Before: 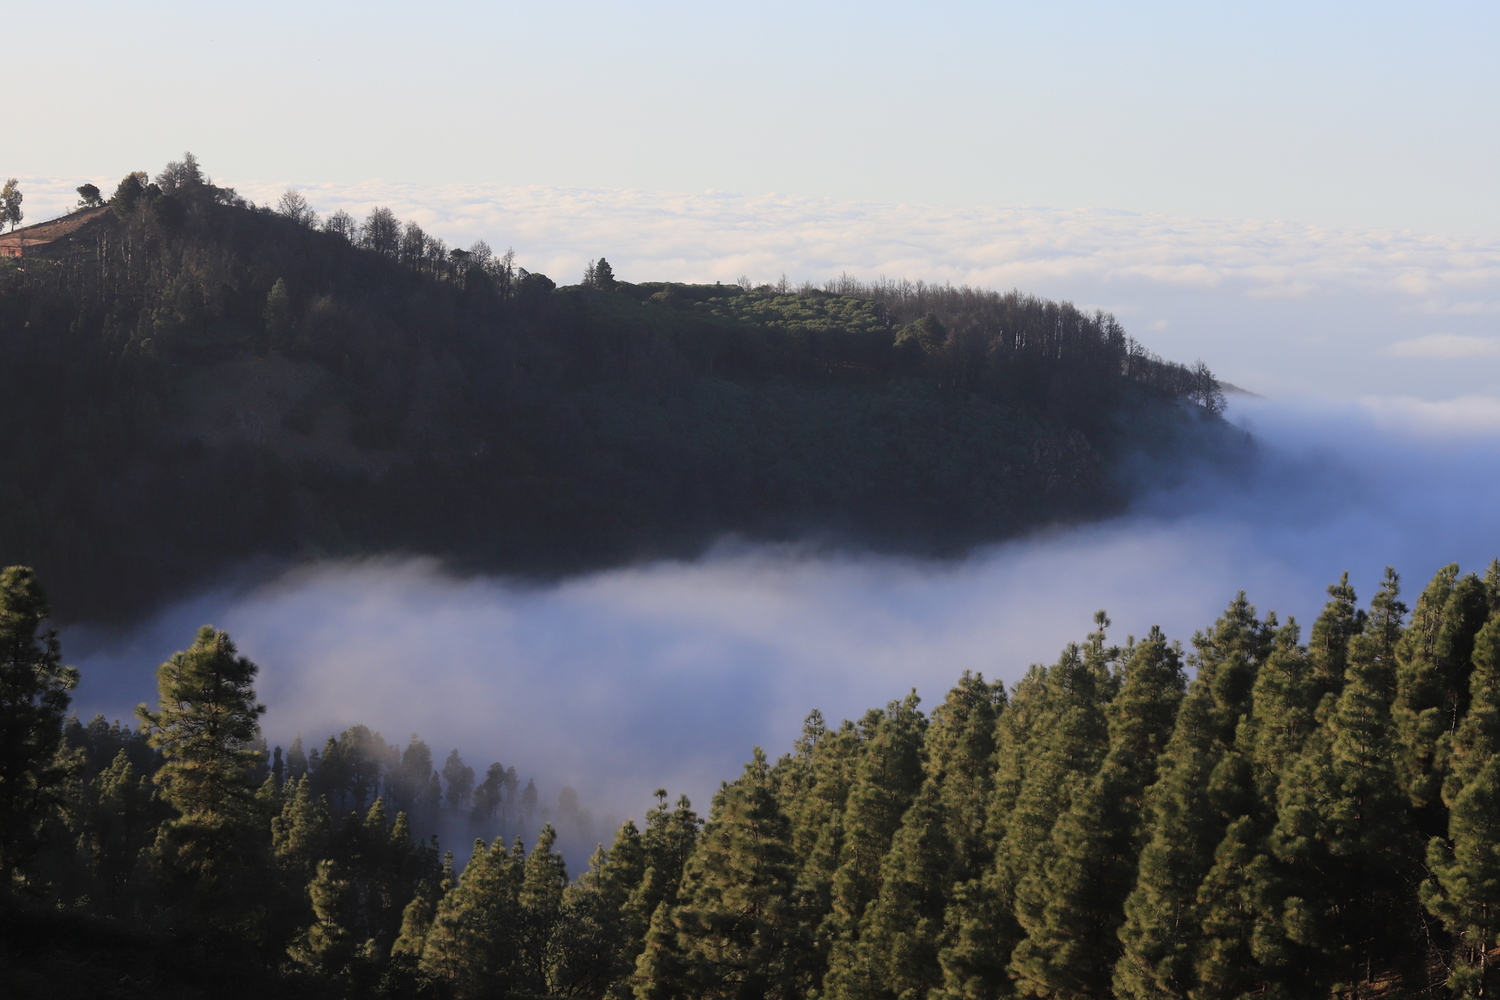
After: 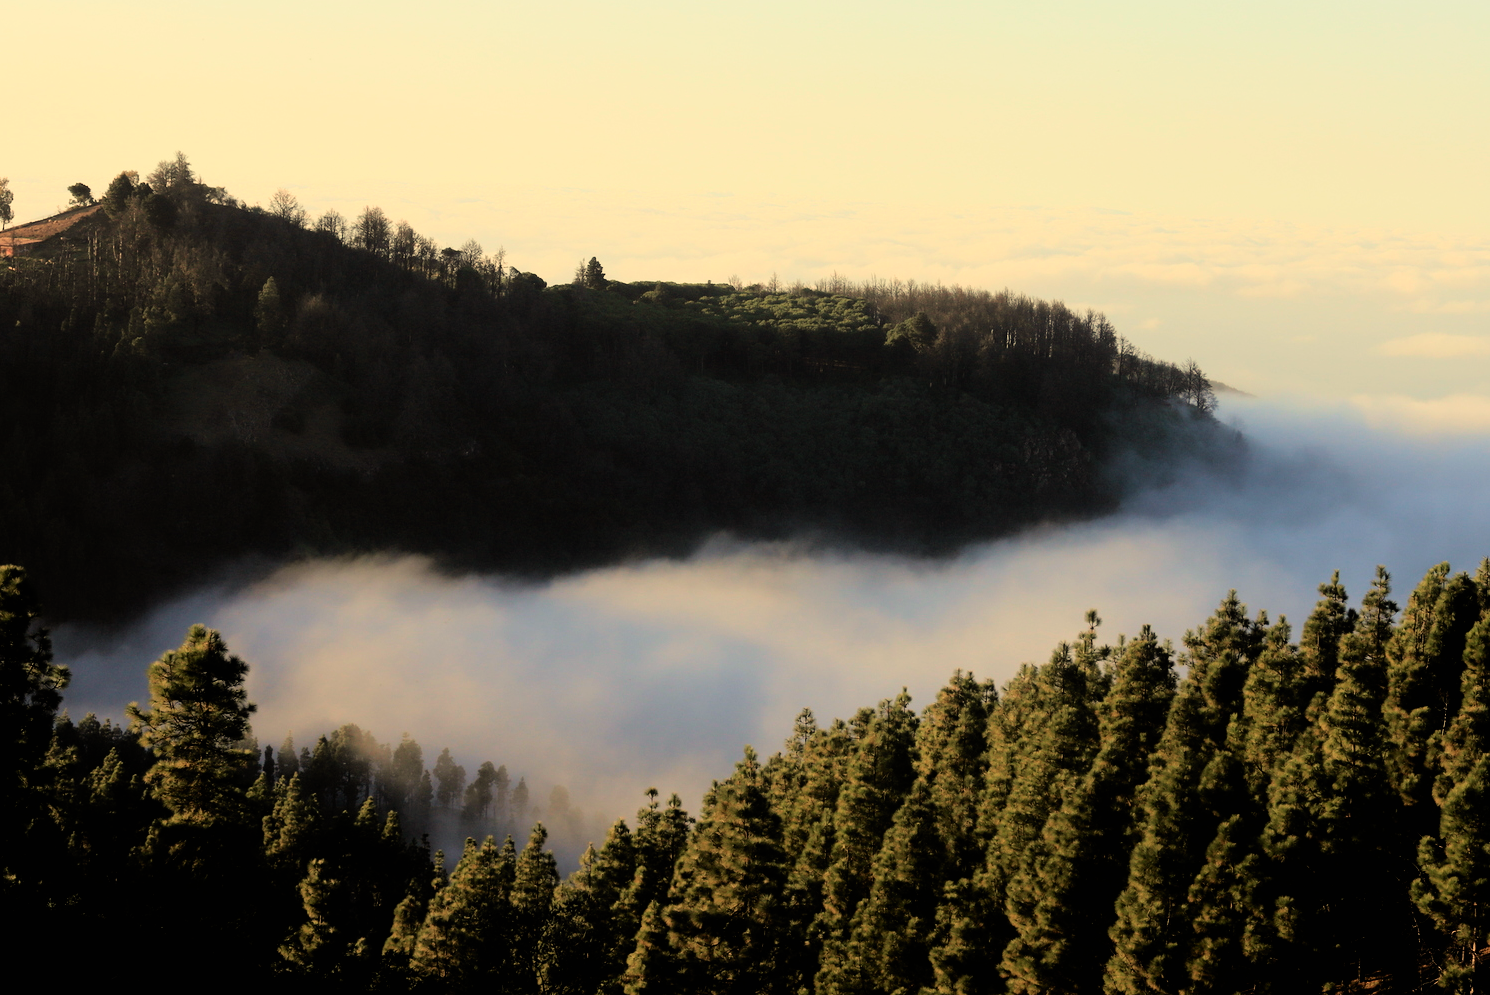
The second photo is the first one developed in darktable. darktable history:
filmic rgb: black relative exposure -5 EV, white relative exposure 3.2 EV, hardness 3.42, contrast 1.2, highlights saturation mix -30%
tone curve: curves: ch0 [(0, 0) (0.389, 0.458) (0.745, 0.82) (0.849, 0.917) (0.919, 0.969) (1, 1)]; ch1 [(0, 0) (0.437, 0.404) (0.5, 0.5) (0.529, 0.55) (0.58, 0.6) (0.616, 0.649) (1, 1)]; ch2 [(0, 0) (0.442, 0.428) (0.5, 0.5) (0.525, 0.543) (0.585, 0.62) (1, 1)], color space Lab, independent channels, preserve colors none
white balance: red 1.08, blue 0.791
crop and rotate: left 0.614%, top 0.179%, bottom 0.309%
color balance rgb: linear chroma grading › shadows -3%, linear chroma grading › highlights -4%
